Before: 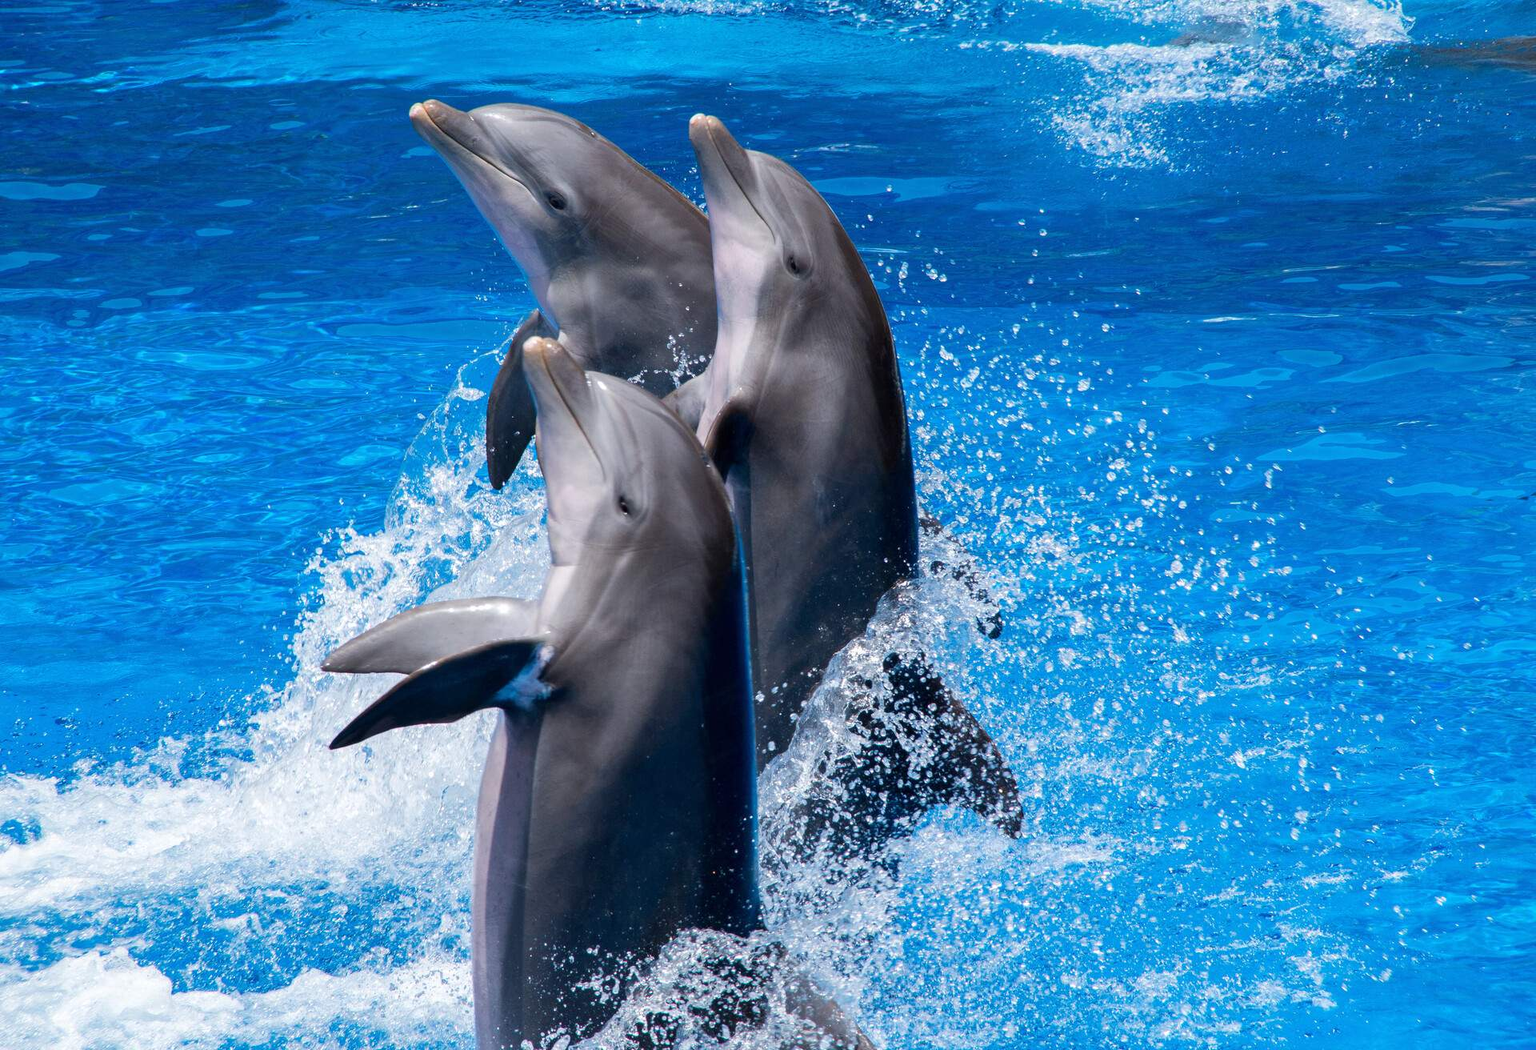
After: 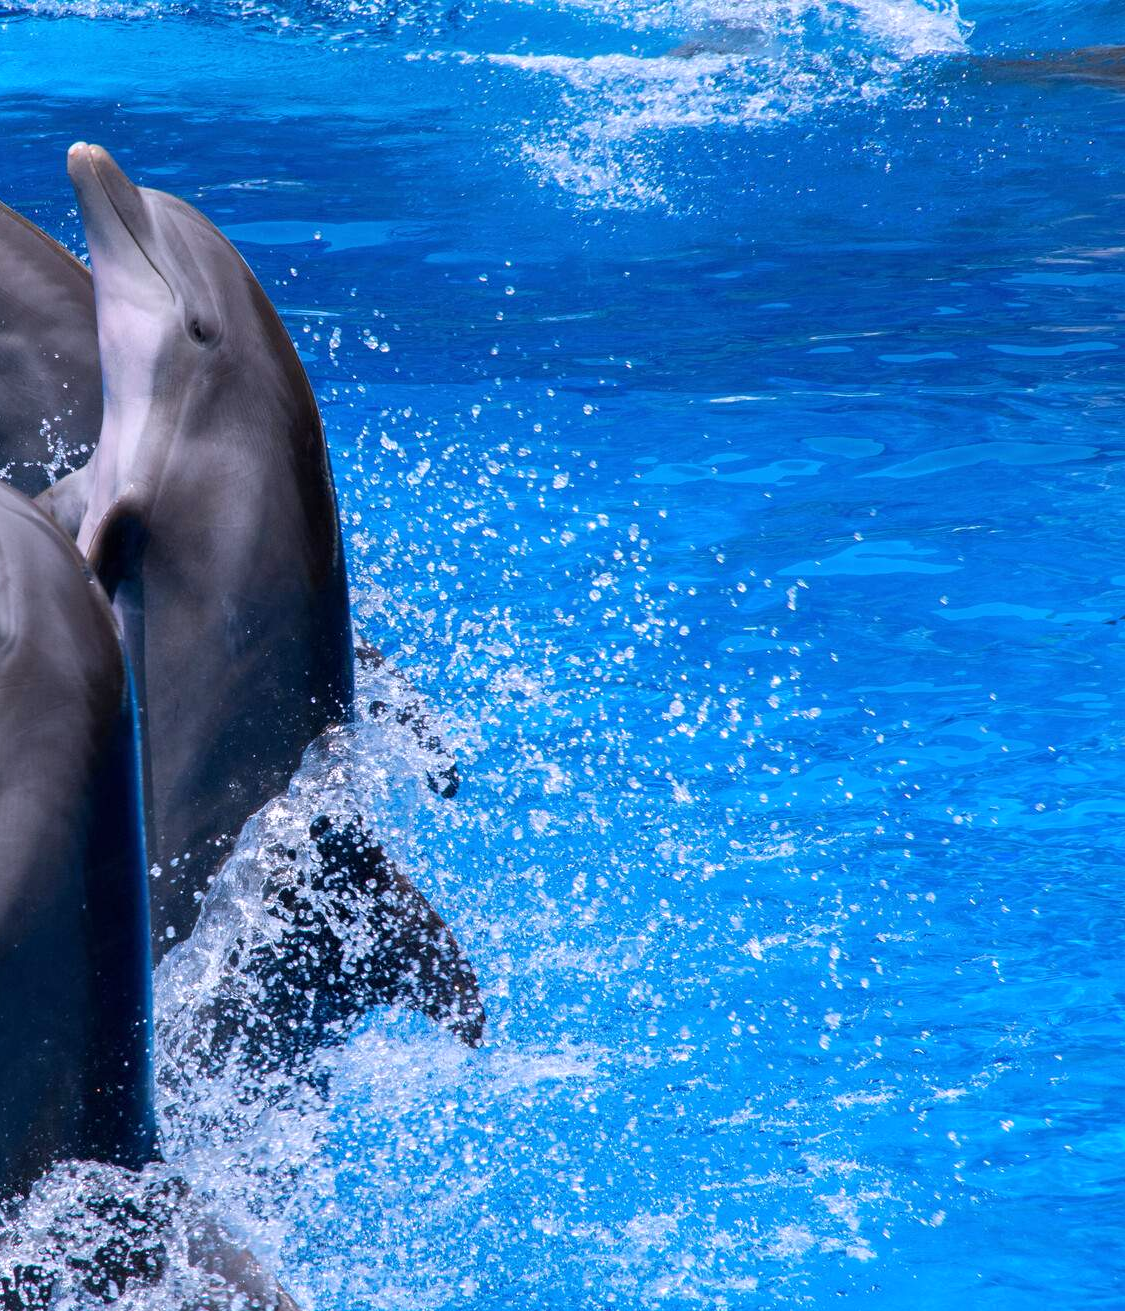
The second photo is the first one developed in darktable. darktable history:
crop: left 41.402%
white balance: red 1.004, blue 1.096
